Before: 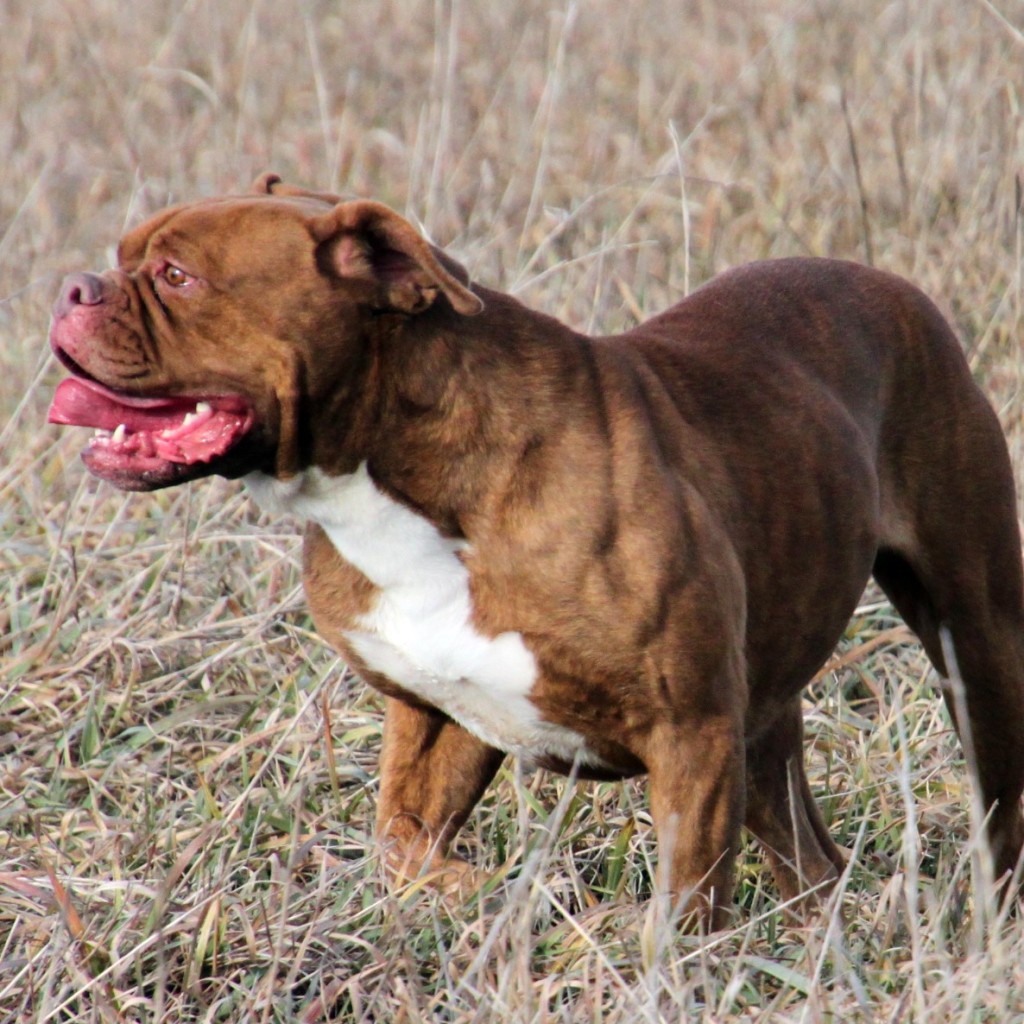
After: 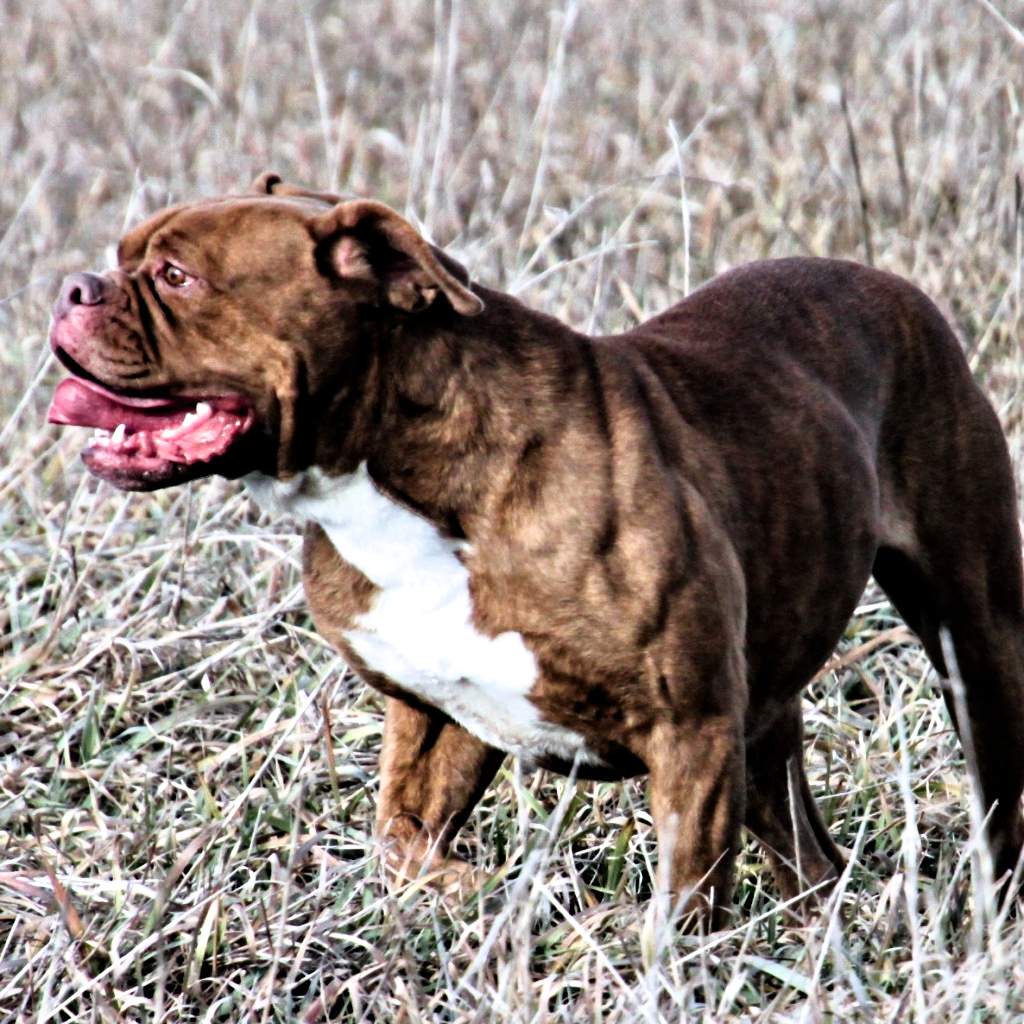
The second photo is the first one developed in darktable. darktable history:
contrast equalizer: y [[0.511, 0.558, 0.631, 0.632, 0.559, 0.512], [0.5 ×6], [0.507, 0.559, 0.627, 0.644, 0.647, 0.647], [0 ×6], [0 ×6]]
filmic rgb: black relative exposure -9.08 EV, white relative exposure 2.3 EV, hardness 7.49
color calibration: x 0.367, y 0.379, temperature 4395.86 K
